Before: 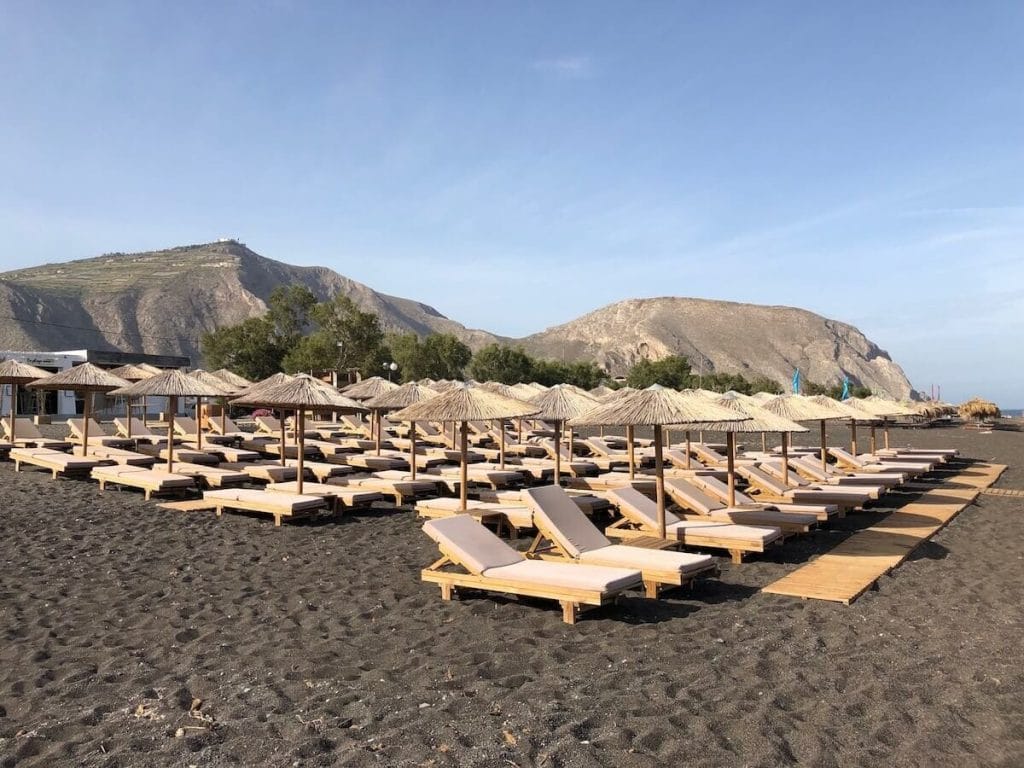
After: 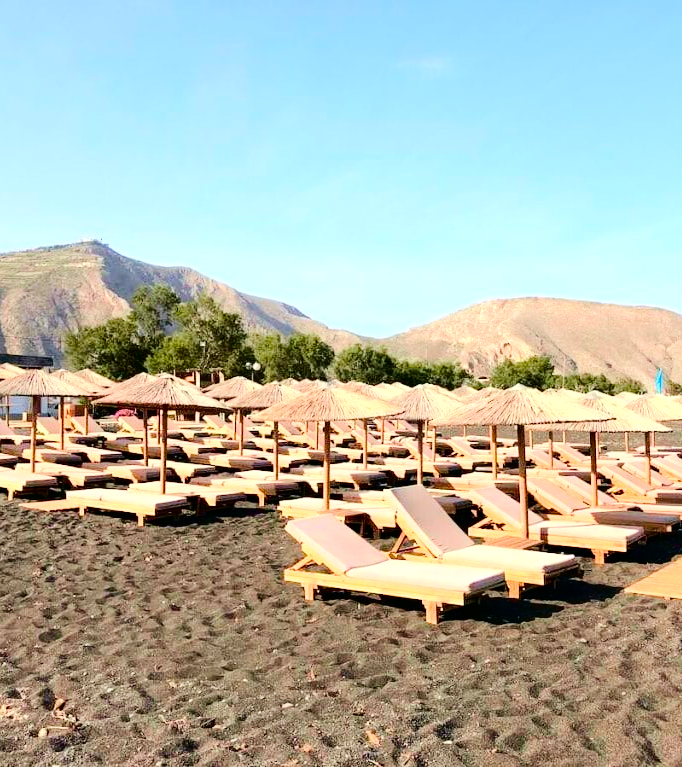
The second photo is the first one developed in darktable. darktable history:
color balance rgb: shadows lift › chroma 1.037%, shadows lift › hue 243.36°, linear chroma grading › global chroma 19.078%, perceptual saturation grading › global saturation 0.058%, perceptual saturation grading › highlights -17.04%, perceptual saturation grading › mid-tones 33%, perceptual saturation grading › shadows 50.418%
crop and rotate: left 13.459%, right 19.901%
tone curve: curves: ch0 [(0, 0) (0.128, 0.068) (0.292, 0.274) (0.453, 0.507) (0.653, 0.717) (0.785, 0.817) (0.995, 0.917)]; ch1 [(0, 0) (0.384, 0.365) (0.463, 0.447) (0.486, 0.474) (0.503, 0.497) (0.52, 0.525) (0.559, 0.591) (0.583, 0.623) (0.672, 0.699) (0.766, 0.773) (1, 1)]; ch2 [(0, 0) (0.374, 0.344) (0.446, 0.443) (0.501, 0.5) (0.527, 0.549) (0.565, 0.582) (0.624, 0.632) (1, 1)], color space Lab, independent channels, preserve colors none
tone equalizer: -8 EV -1.11 EV, -7 EV -0.997 EV, -6 EV -0.83 EV, -5 EV -0.584 EV, -3 EV 0.577 EV, -2 EV 0.877 EV, -1 EV 1.01 EV, +0 EV 1.08 EV
